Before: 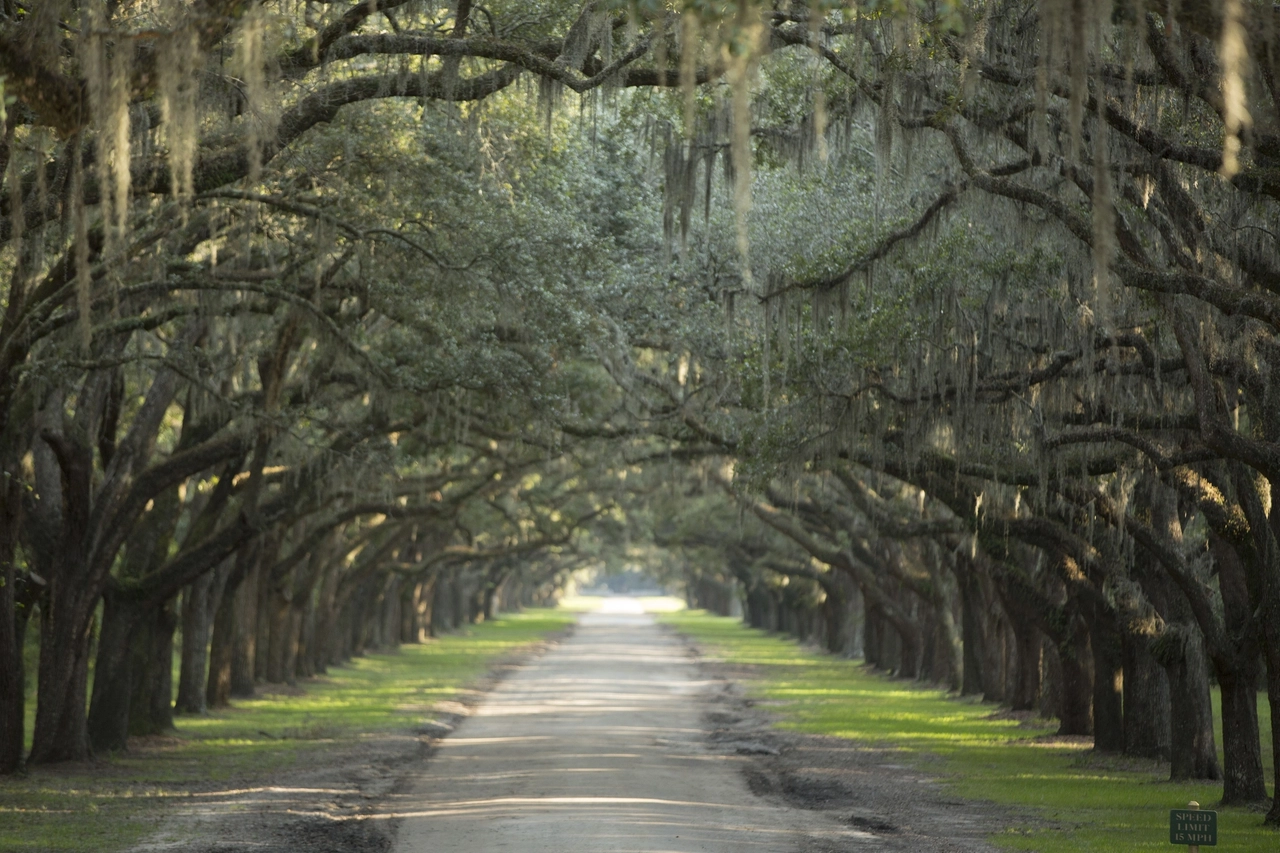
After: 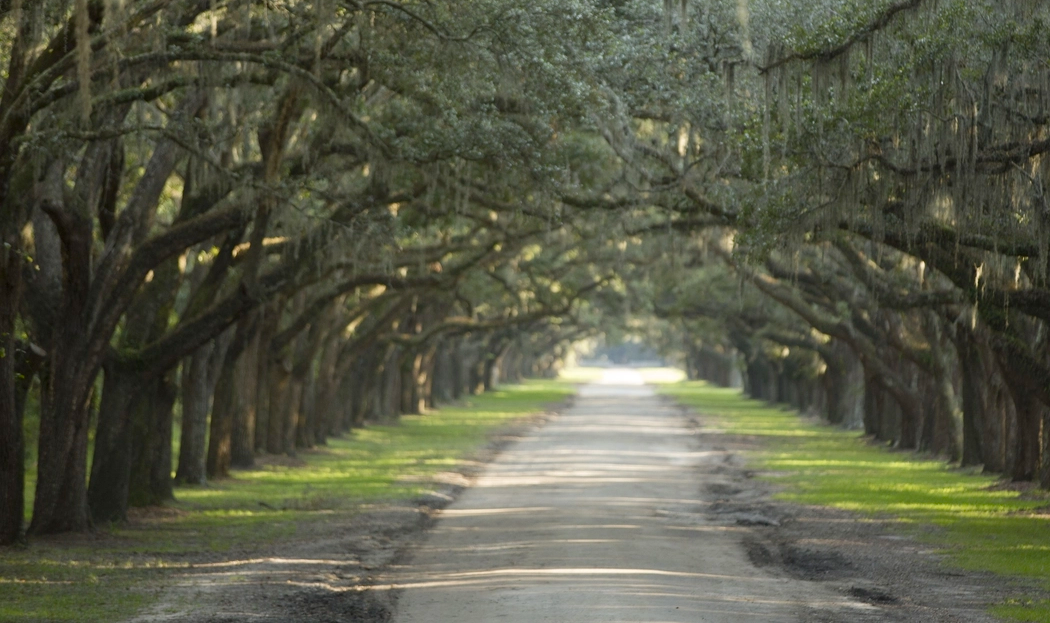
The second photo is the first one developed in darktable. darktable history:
color balance rgb: power › hue 60.78°, perceptual saturation grading › global saturation 15.617%, perceptual saturation grading › highlights -19.229%, perceptual saturation grading › shadows 19.627%
color zones: mix 23.59%
crop: top 26.891%, right 17.969%
